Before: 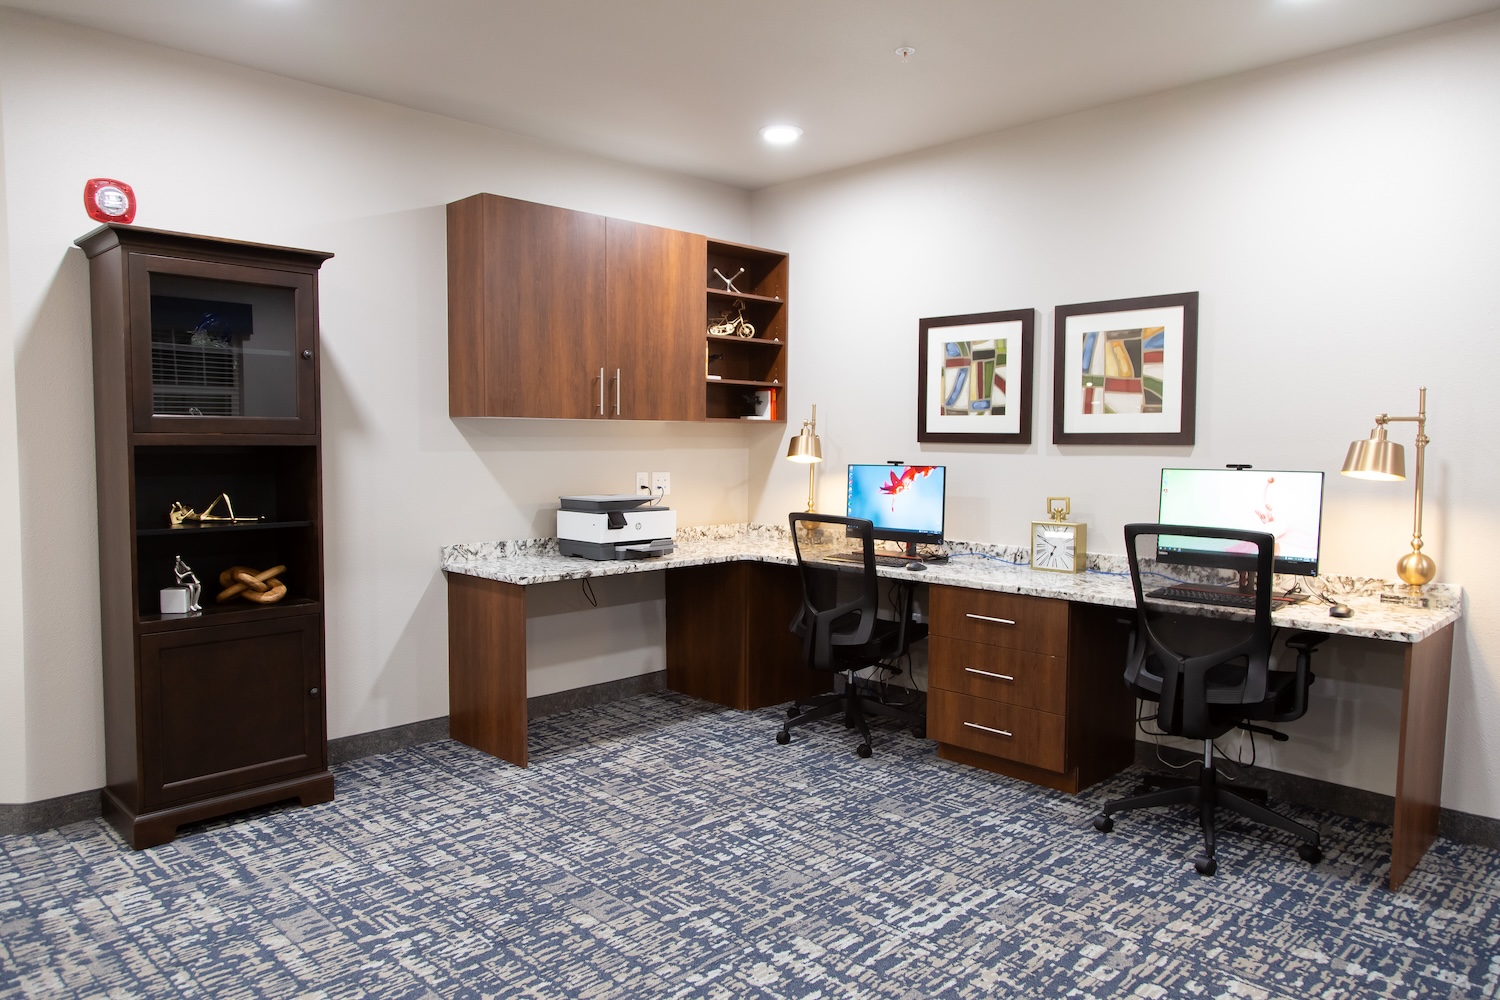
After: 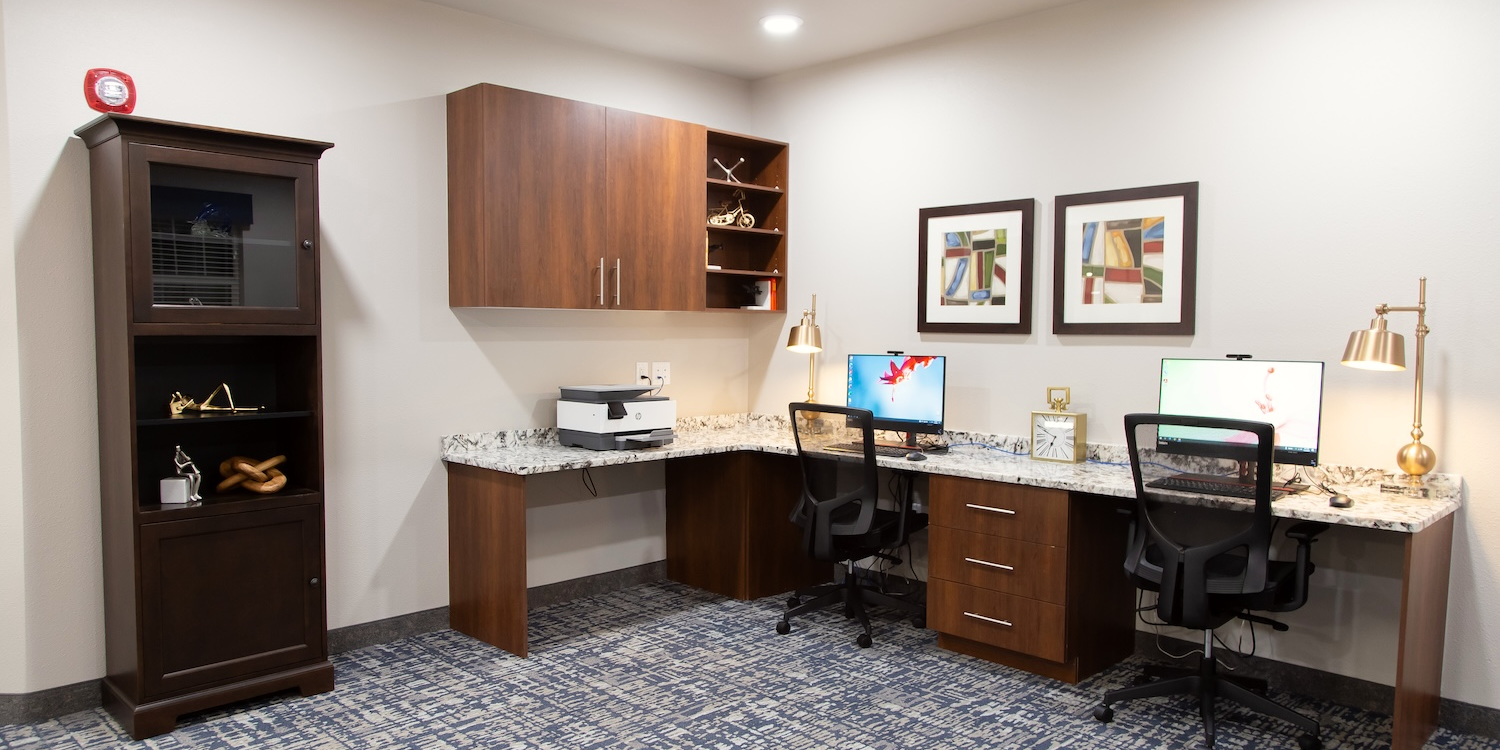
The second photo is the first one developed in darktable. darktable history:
crop: top 11.038%, bottom 13.962%
white balance: red 1.009, blue 0.985
